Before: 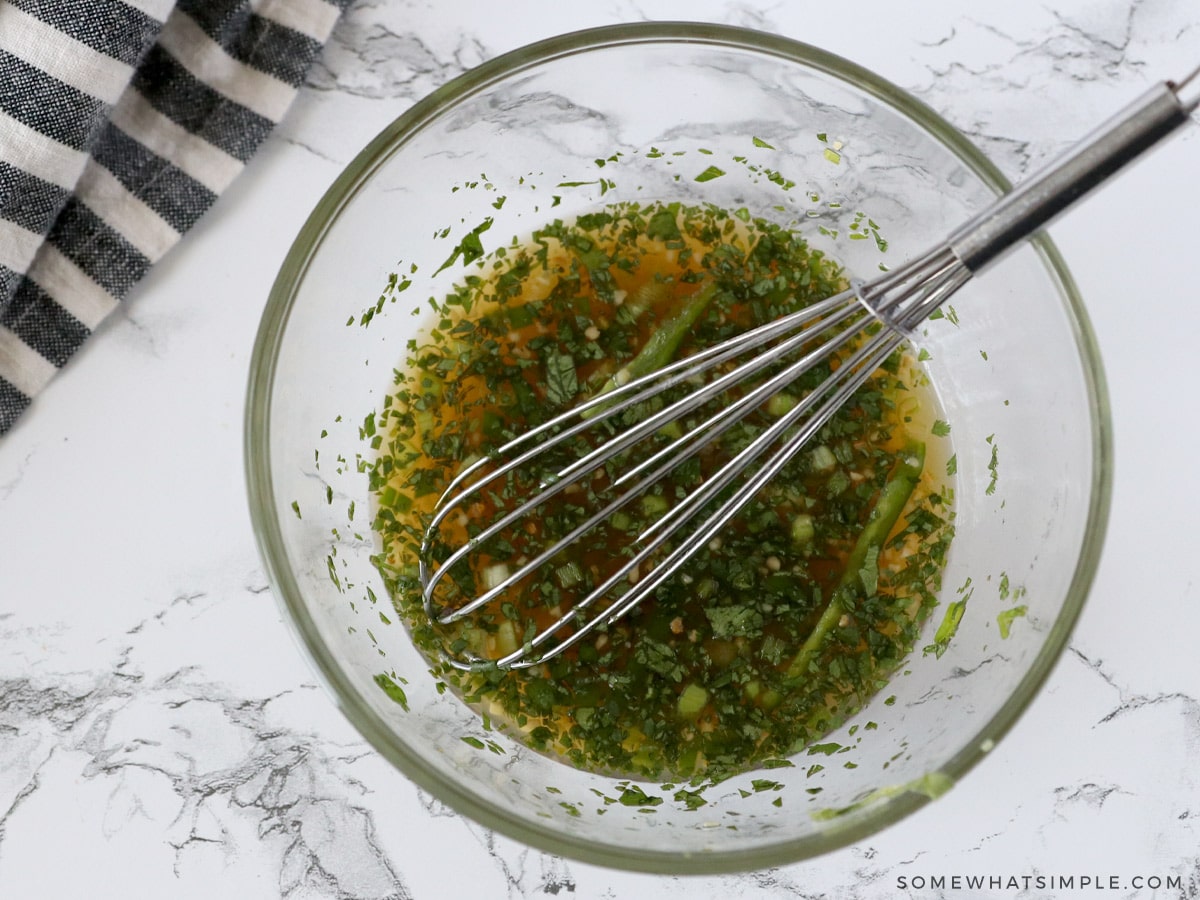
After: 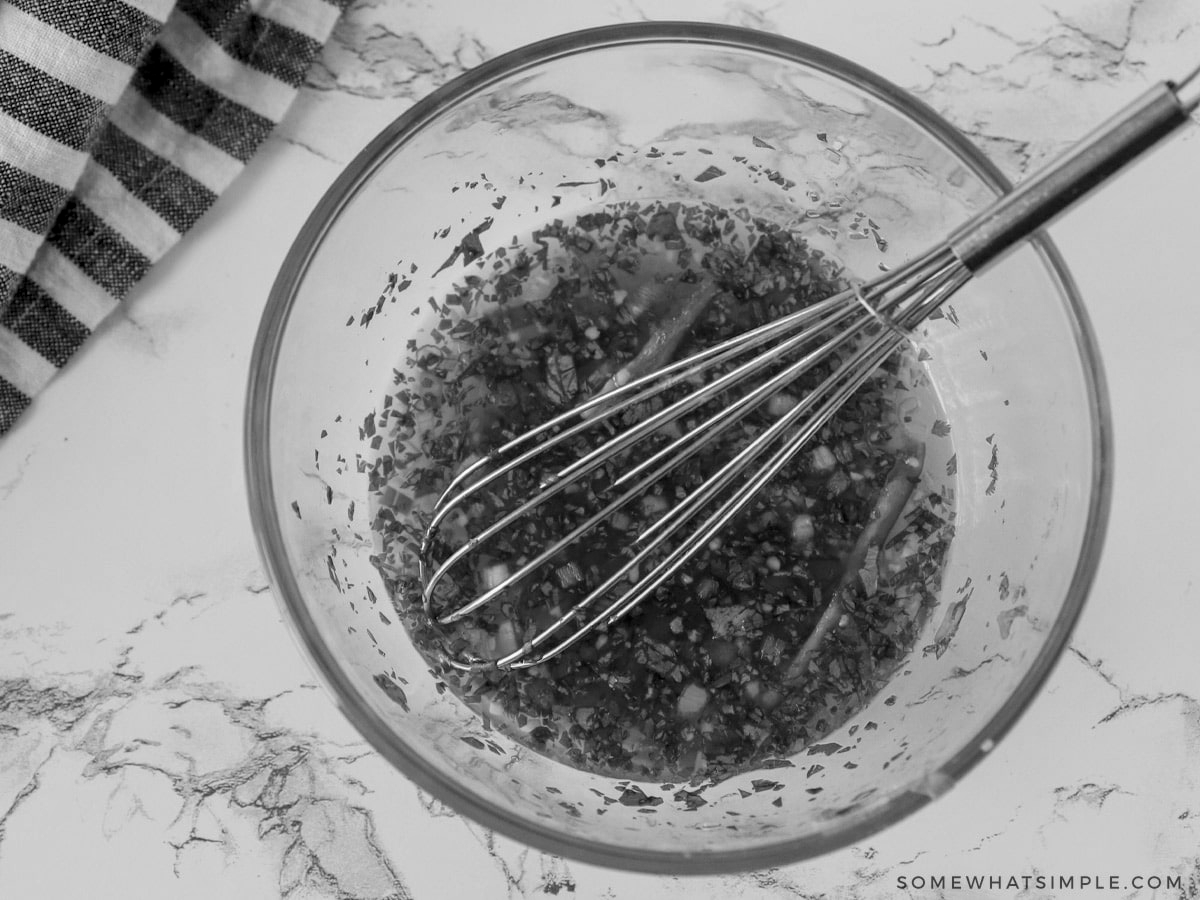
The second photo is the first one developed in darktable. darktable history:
monochrome: a 26.22, b 42.67, size 0.8
local contrast: on, module defaults
